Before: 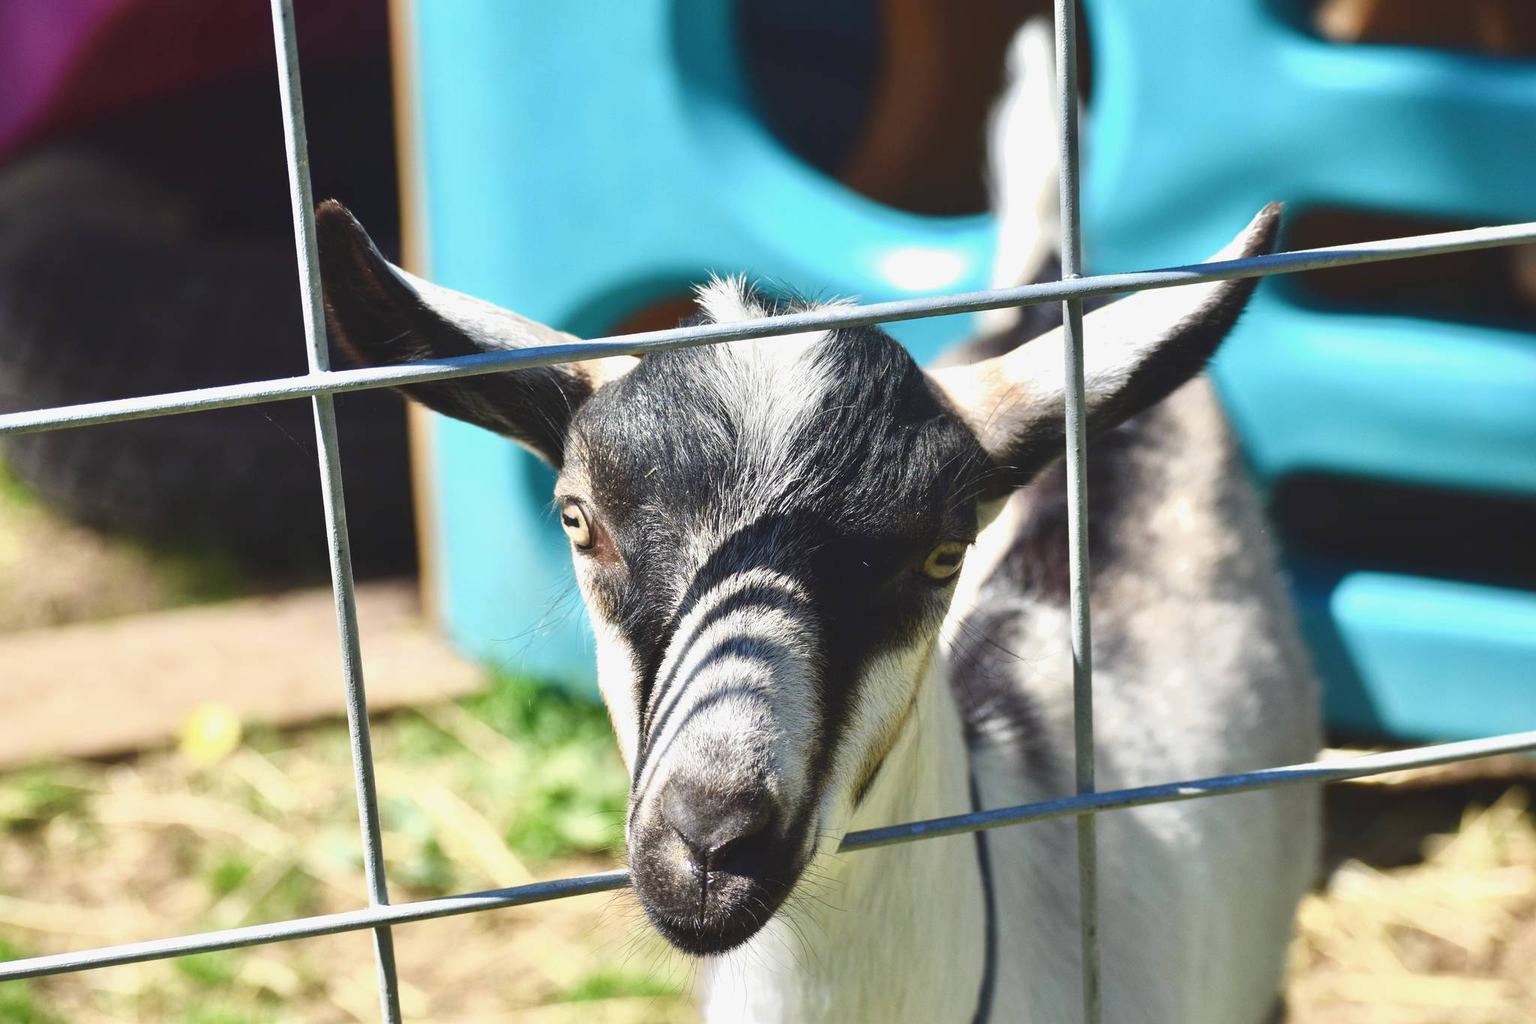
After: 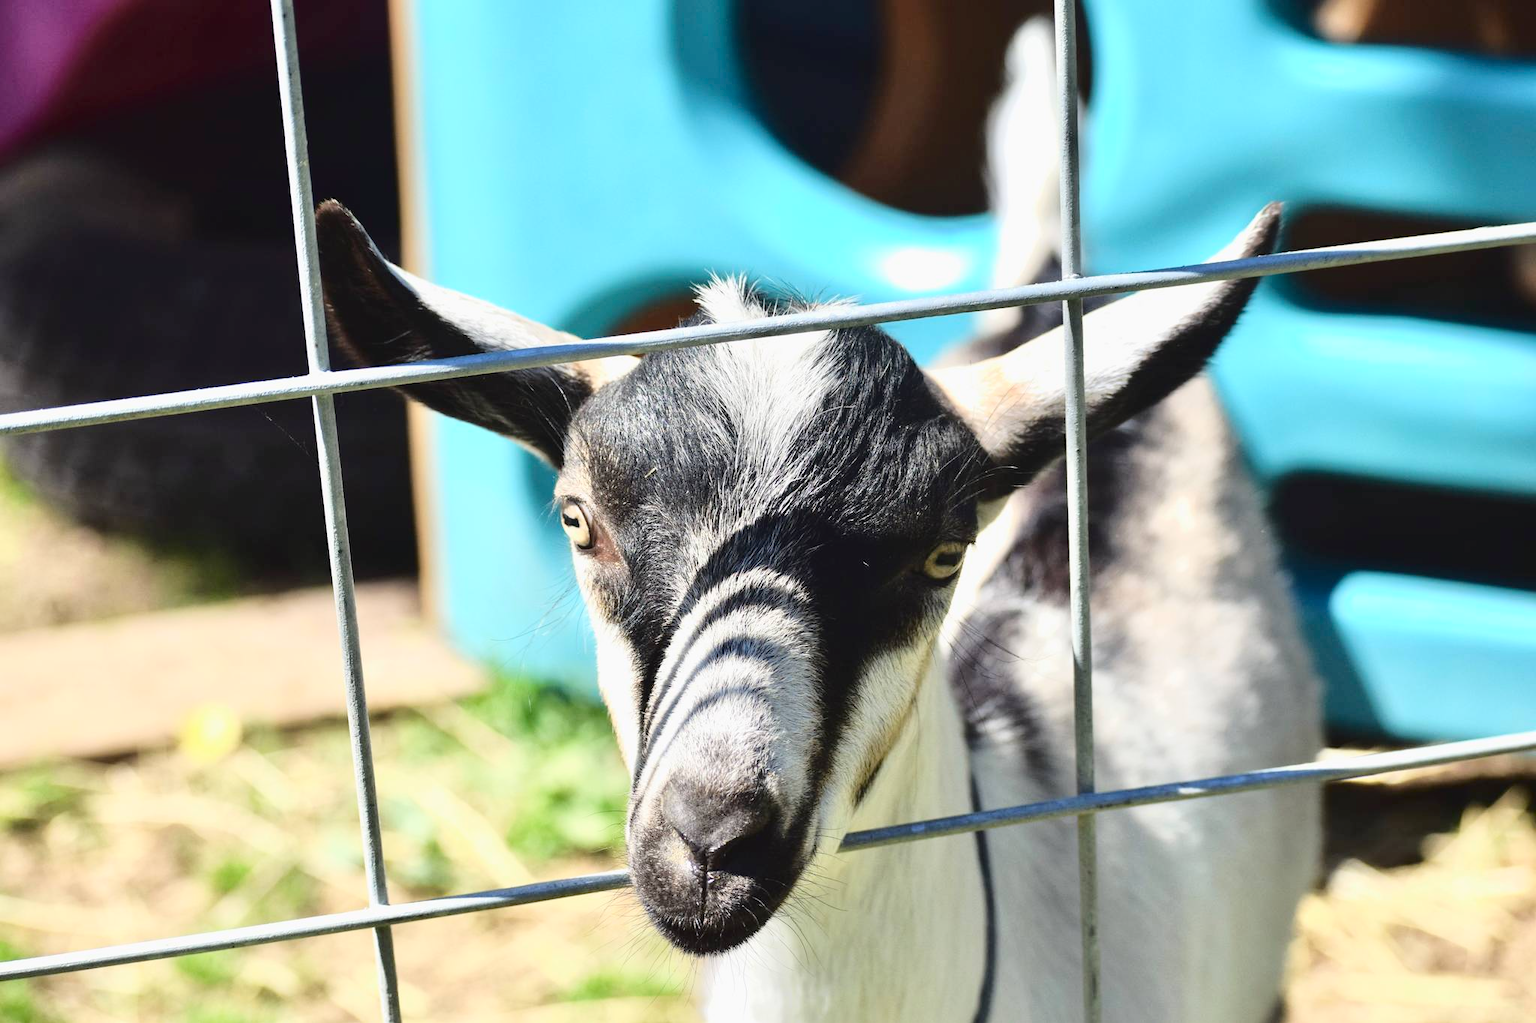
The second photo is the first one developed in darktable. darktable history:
tone curve: curves: ch0 [(0, 0) (0.003, 0.012) (0.011, 0.015) (0.025, 0.023) (0.044, 0.036) (0.069, 0.047) (0.1, 0.062) (0.136, 0.1) (0.177, 0.15) (0.224, 0.219) (0.277, 0.3) (0.335, 0.401) (0.399, 0.49) (0.468, 0.569) (0.543, 0.641) (0.623, 0.73) (0.709, 0.806) (0.801, 0.88) (0.898, 0.939) (1, 1)], color space Lab, independent channels
